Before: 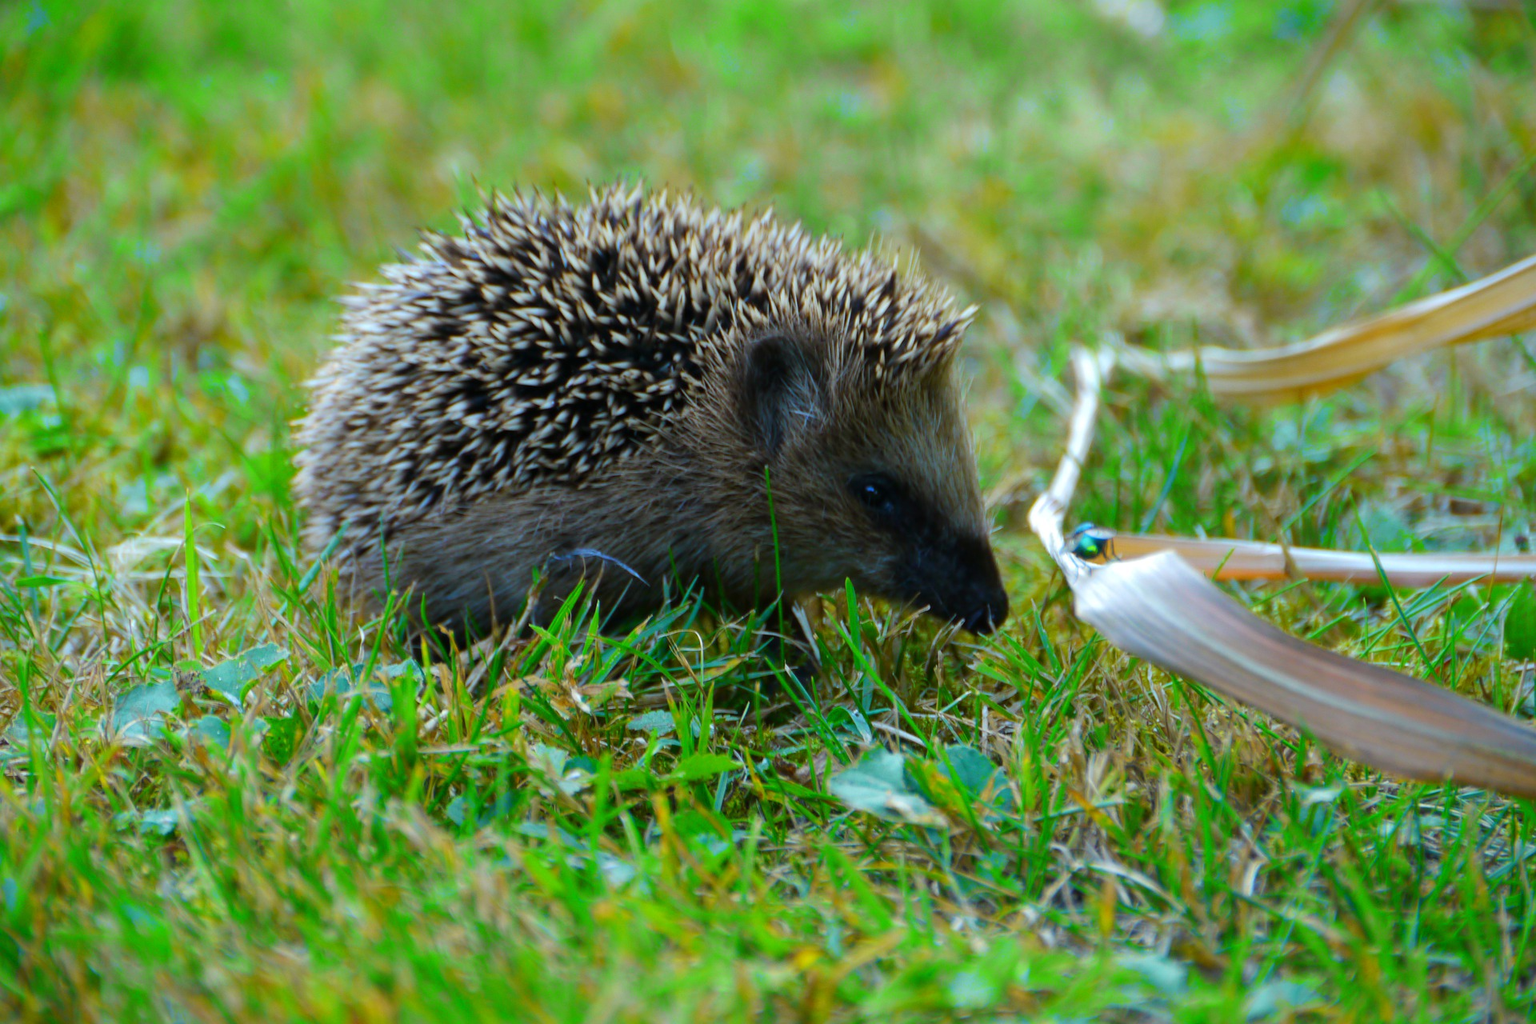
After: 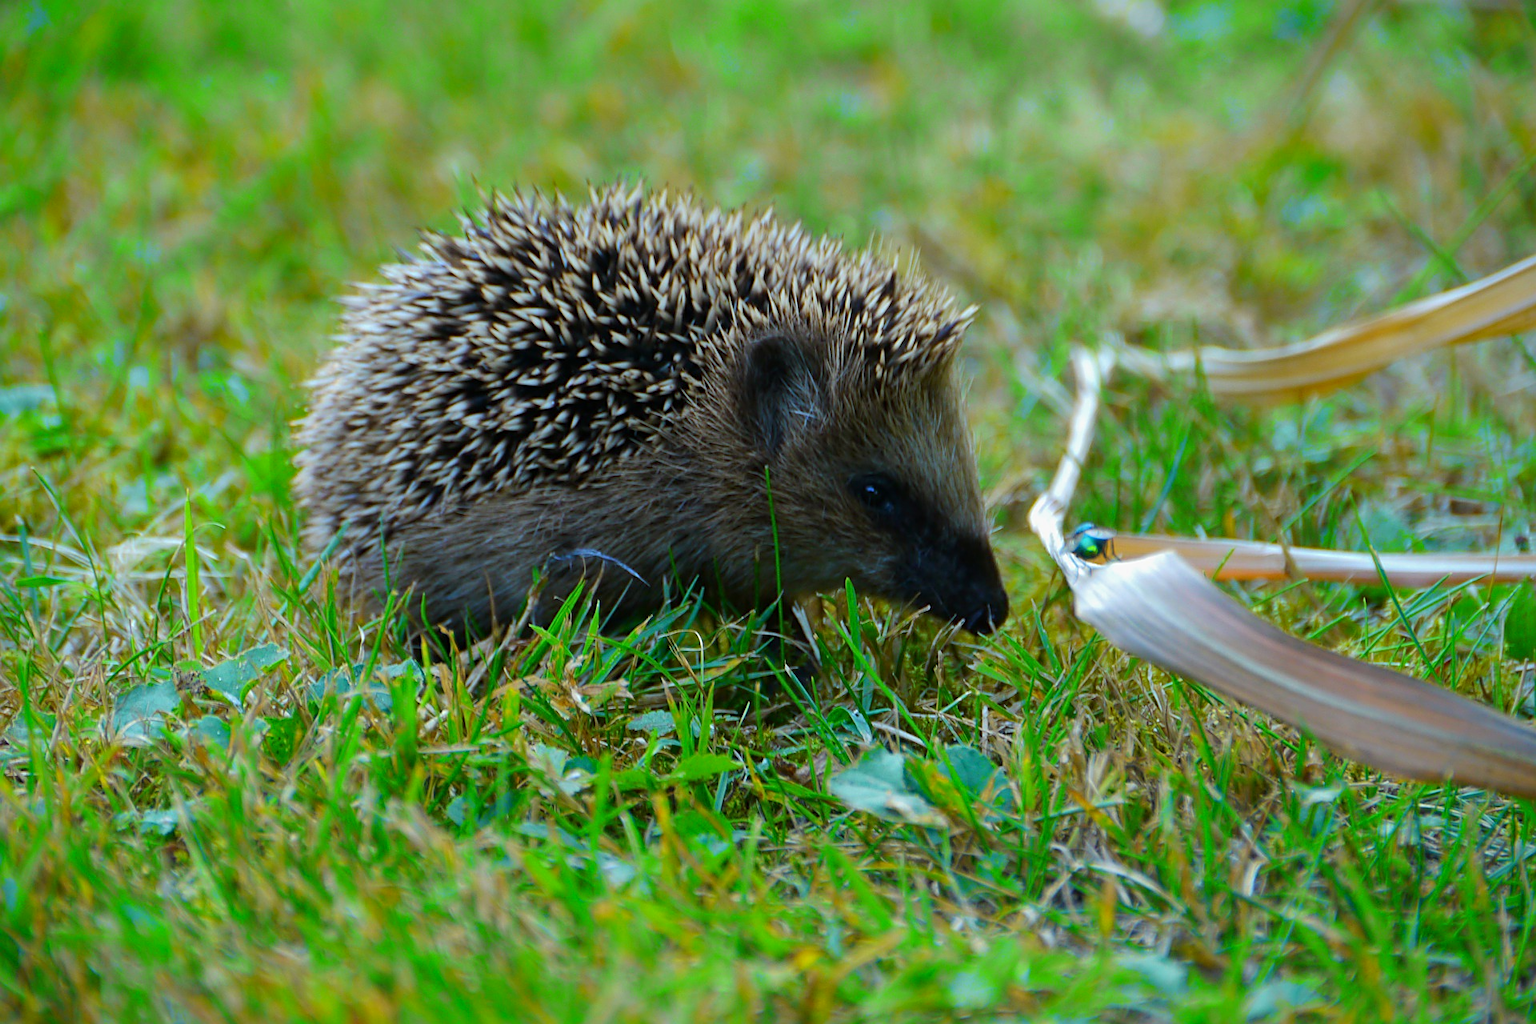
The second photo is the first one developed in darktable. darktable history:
shadows and highlights: shadows -20.09, white point adjustment -1.88, highlights -34.96
sharpen: on, module defaults
